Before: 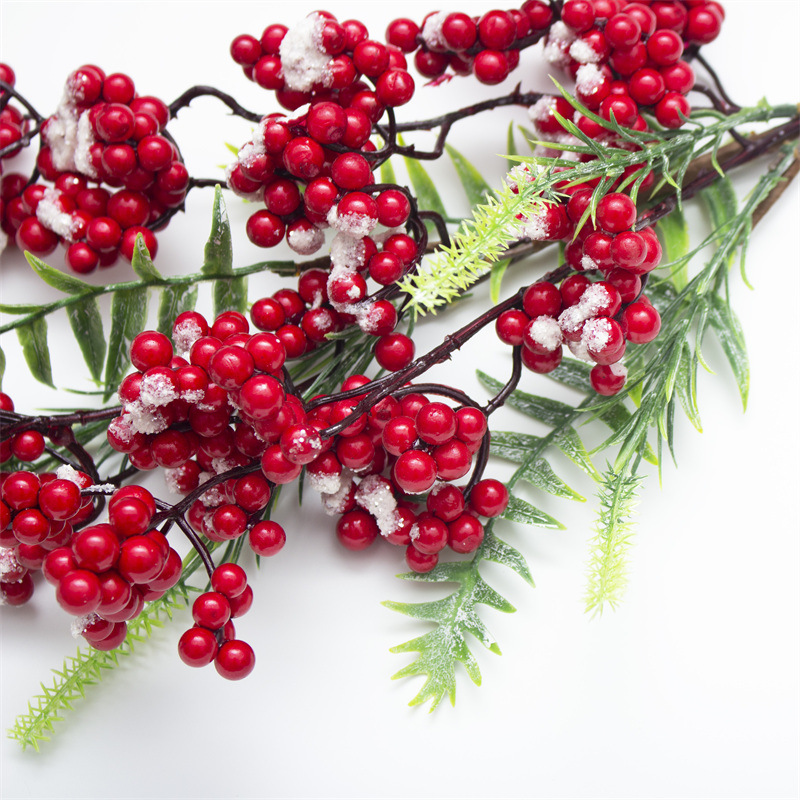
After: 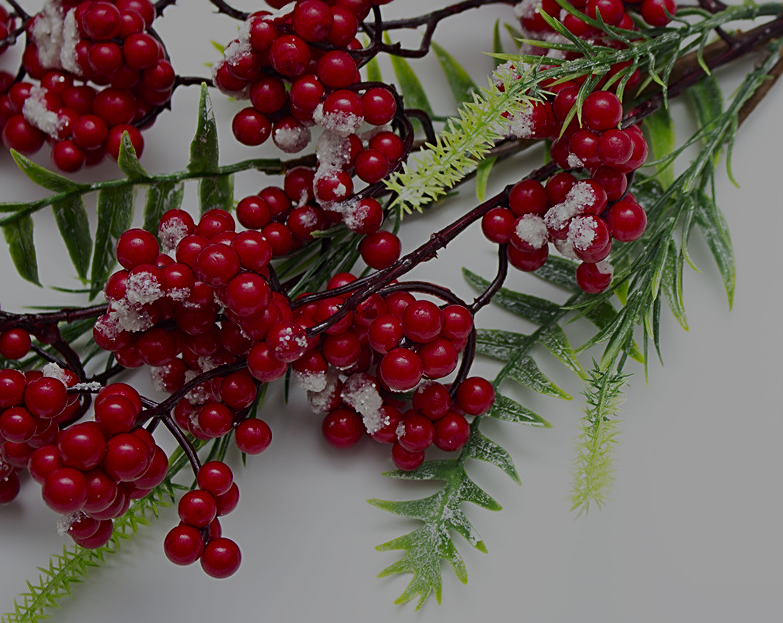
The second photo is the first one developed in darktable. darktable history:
contrast brightness saturation: contrast 0.23, brightness 0.1, saturation 0.29
exposure: exposure -2.002 EV, compensate highlight preservation false
crop and rotate: left 1.814%, top 12.818%, right 0.25%, bottom 9.225%
sharpen: on, module defaults
